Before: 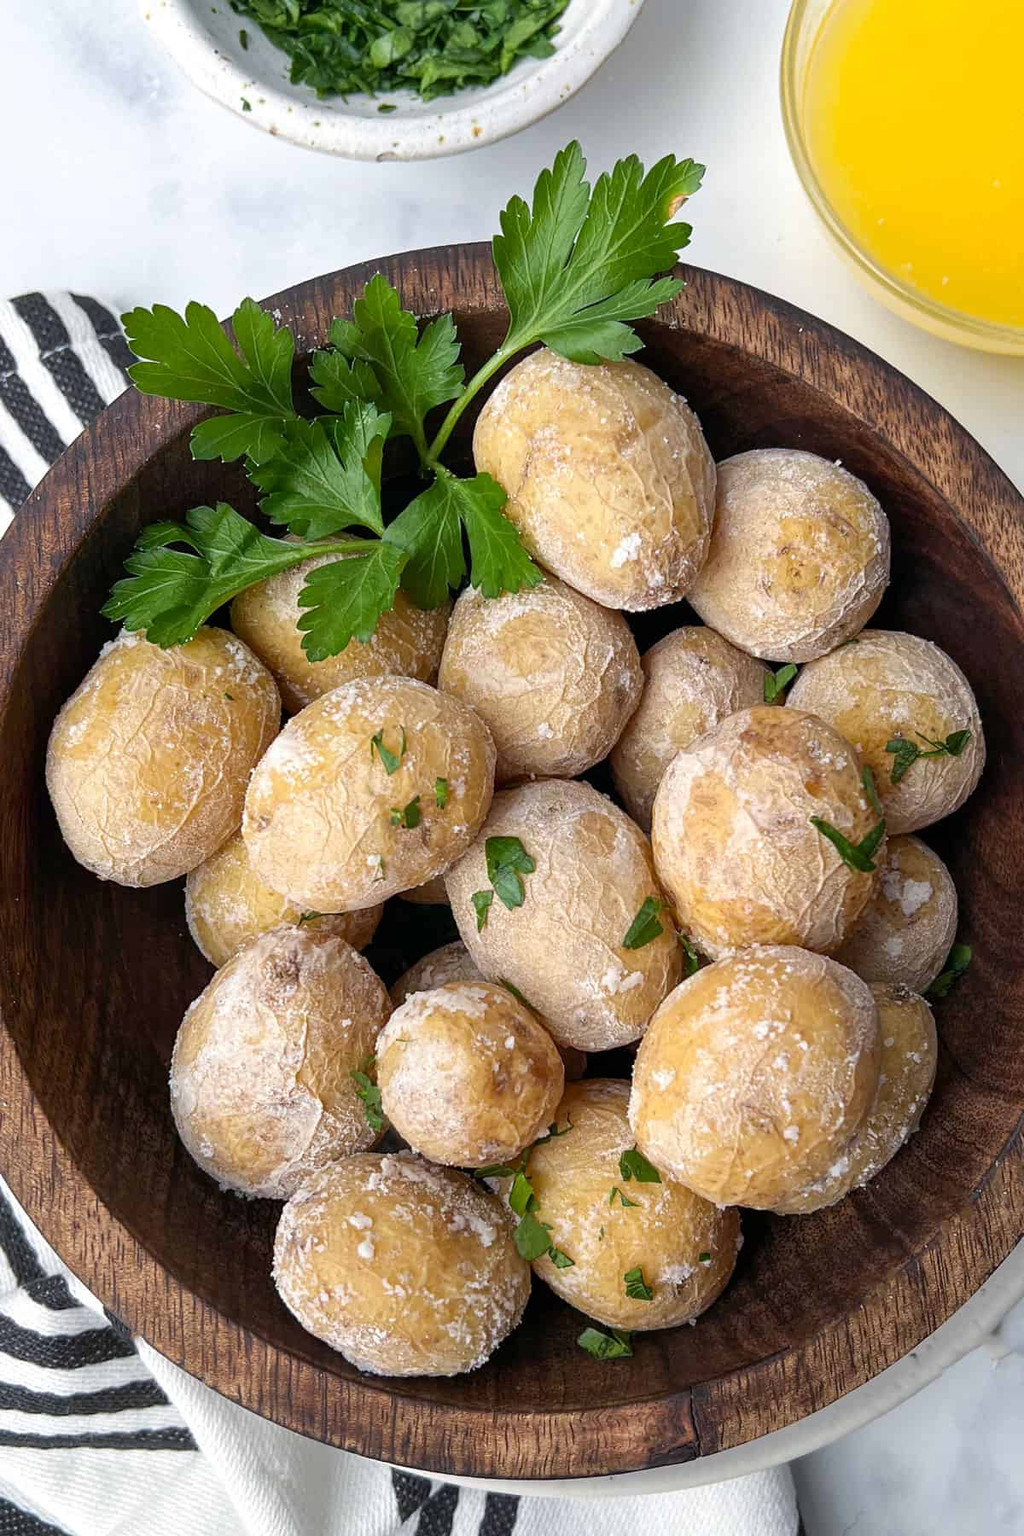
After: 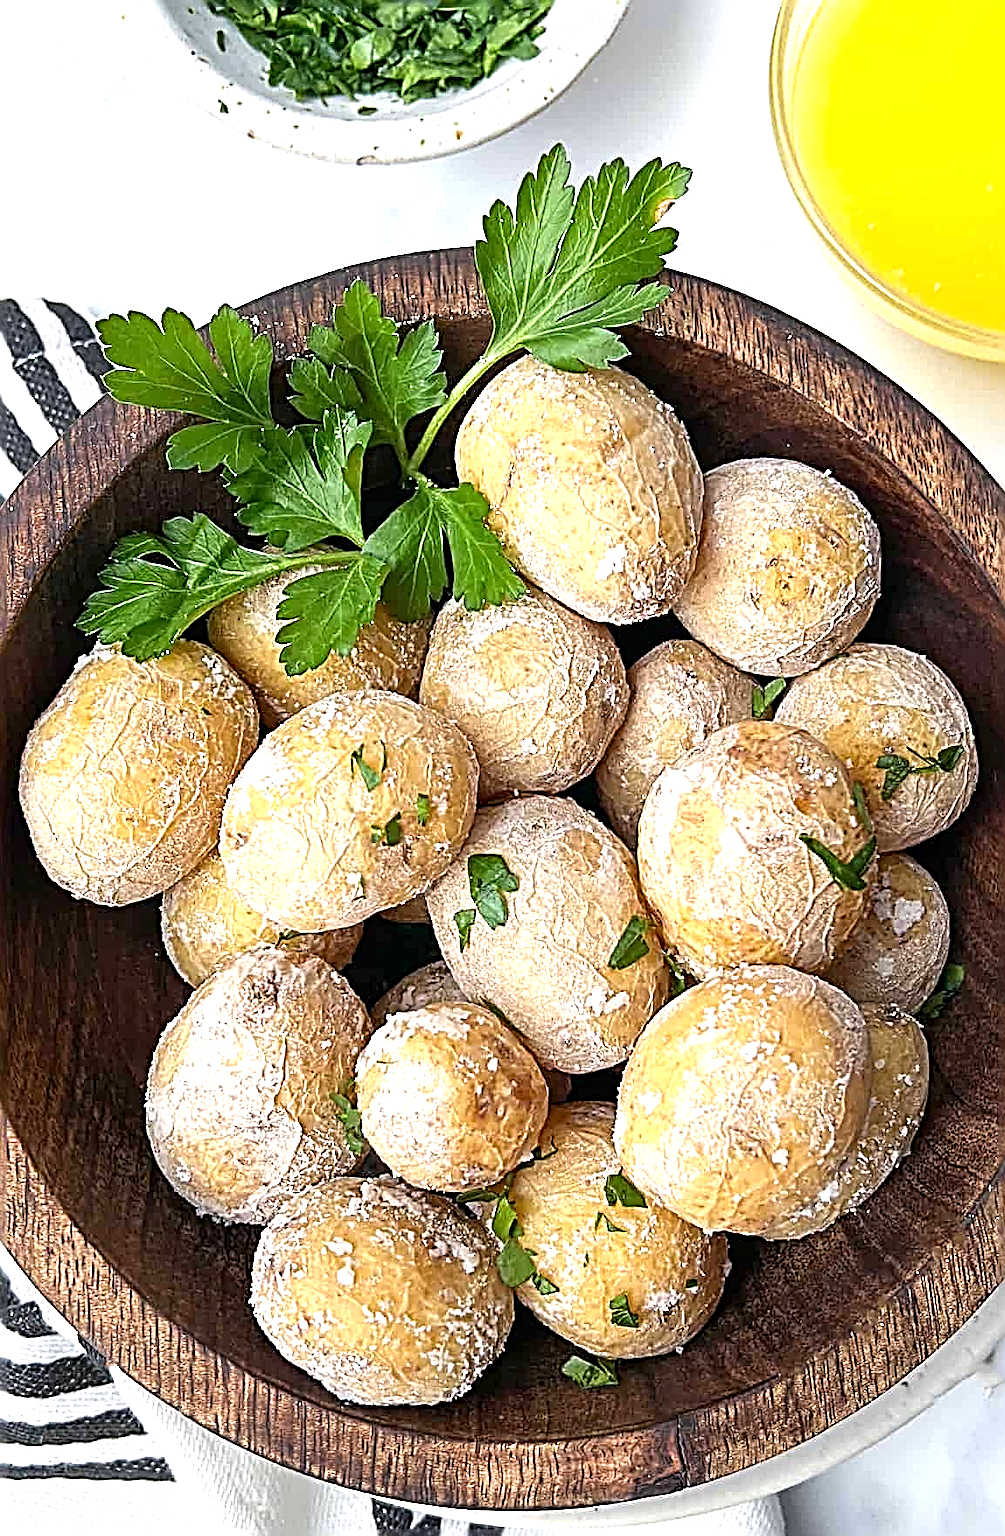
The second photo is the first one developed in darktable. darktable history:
sharpen: radius 3.184, amount 1.745
crop and rotate: left 2.672%, right 1.1%, bottom 2.007%
exposure: exposure 0.723 EV, compensate highlight preservation false
